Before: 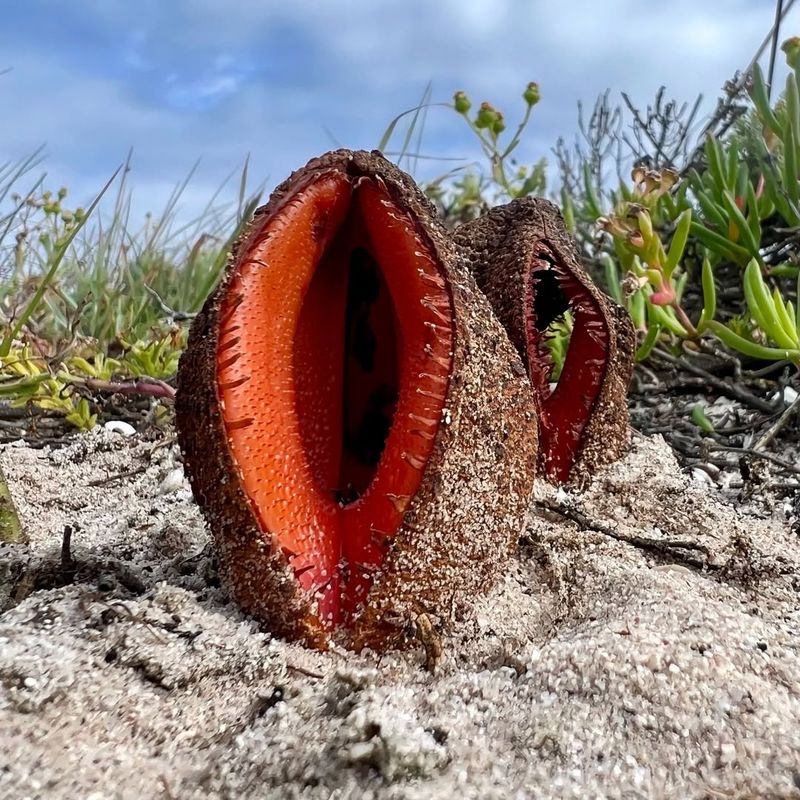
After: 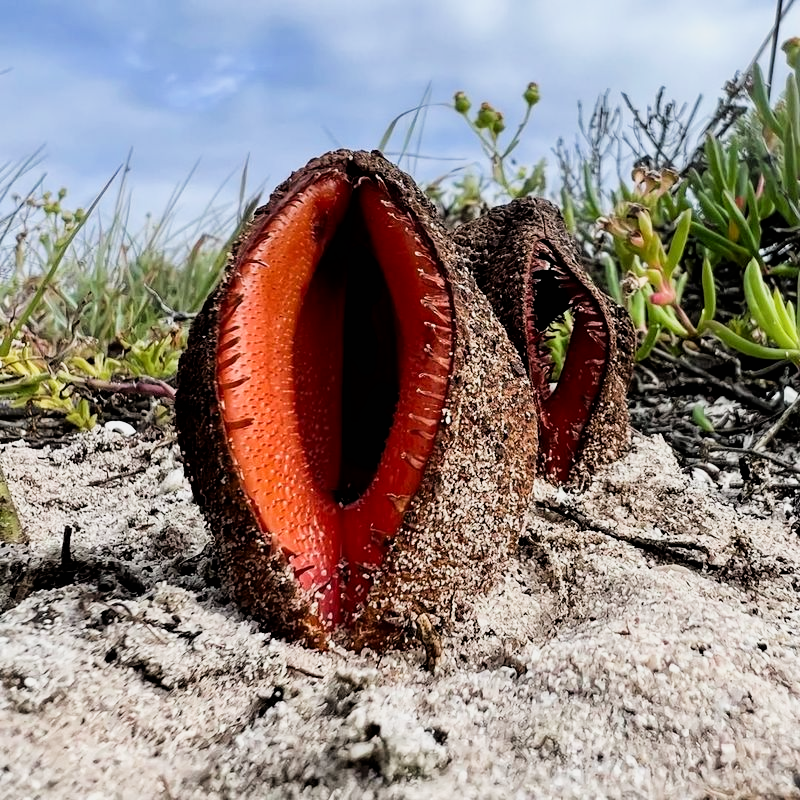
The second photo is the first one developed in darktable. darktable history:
filmic rgb: black relative exposure -5.11 EV, white relative exposure 3.51 EV, hardness 3.18, contrast 1.189, highlights saturation mix -48.84%
exposure: exposure 0.177 EV, compensate highlight preservation false
contrast brightness saturation: contrast 0.102, brightness 0.018, saturation 0.023
